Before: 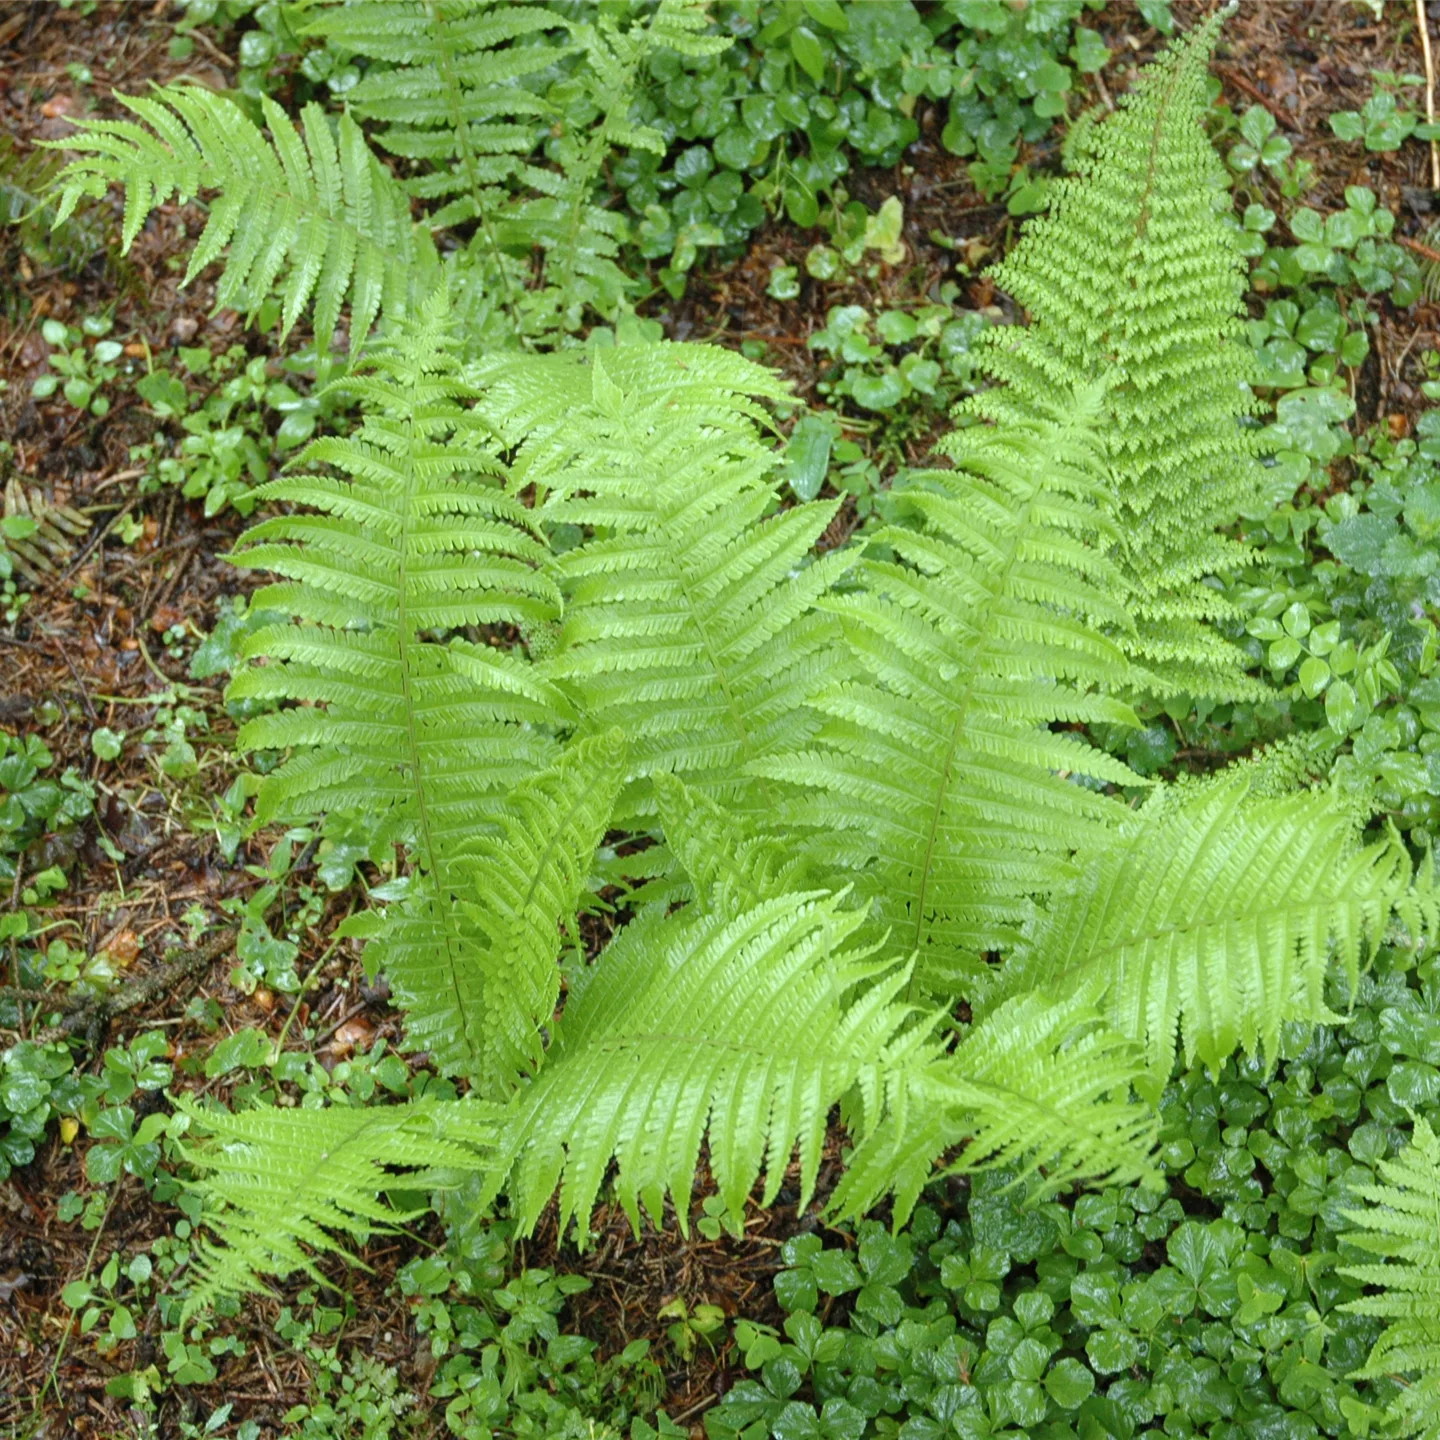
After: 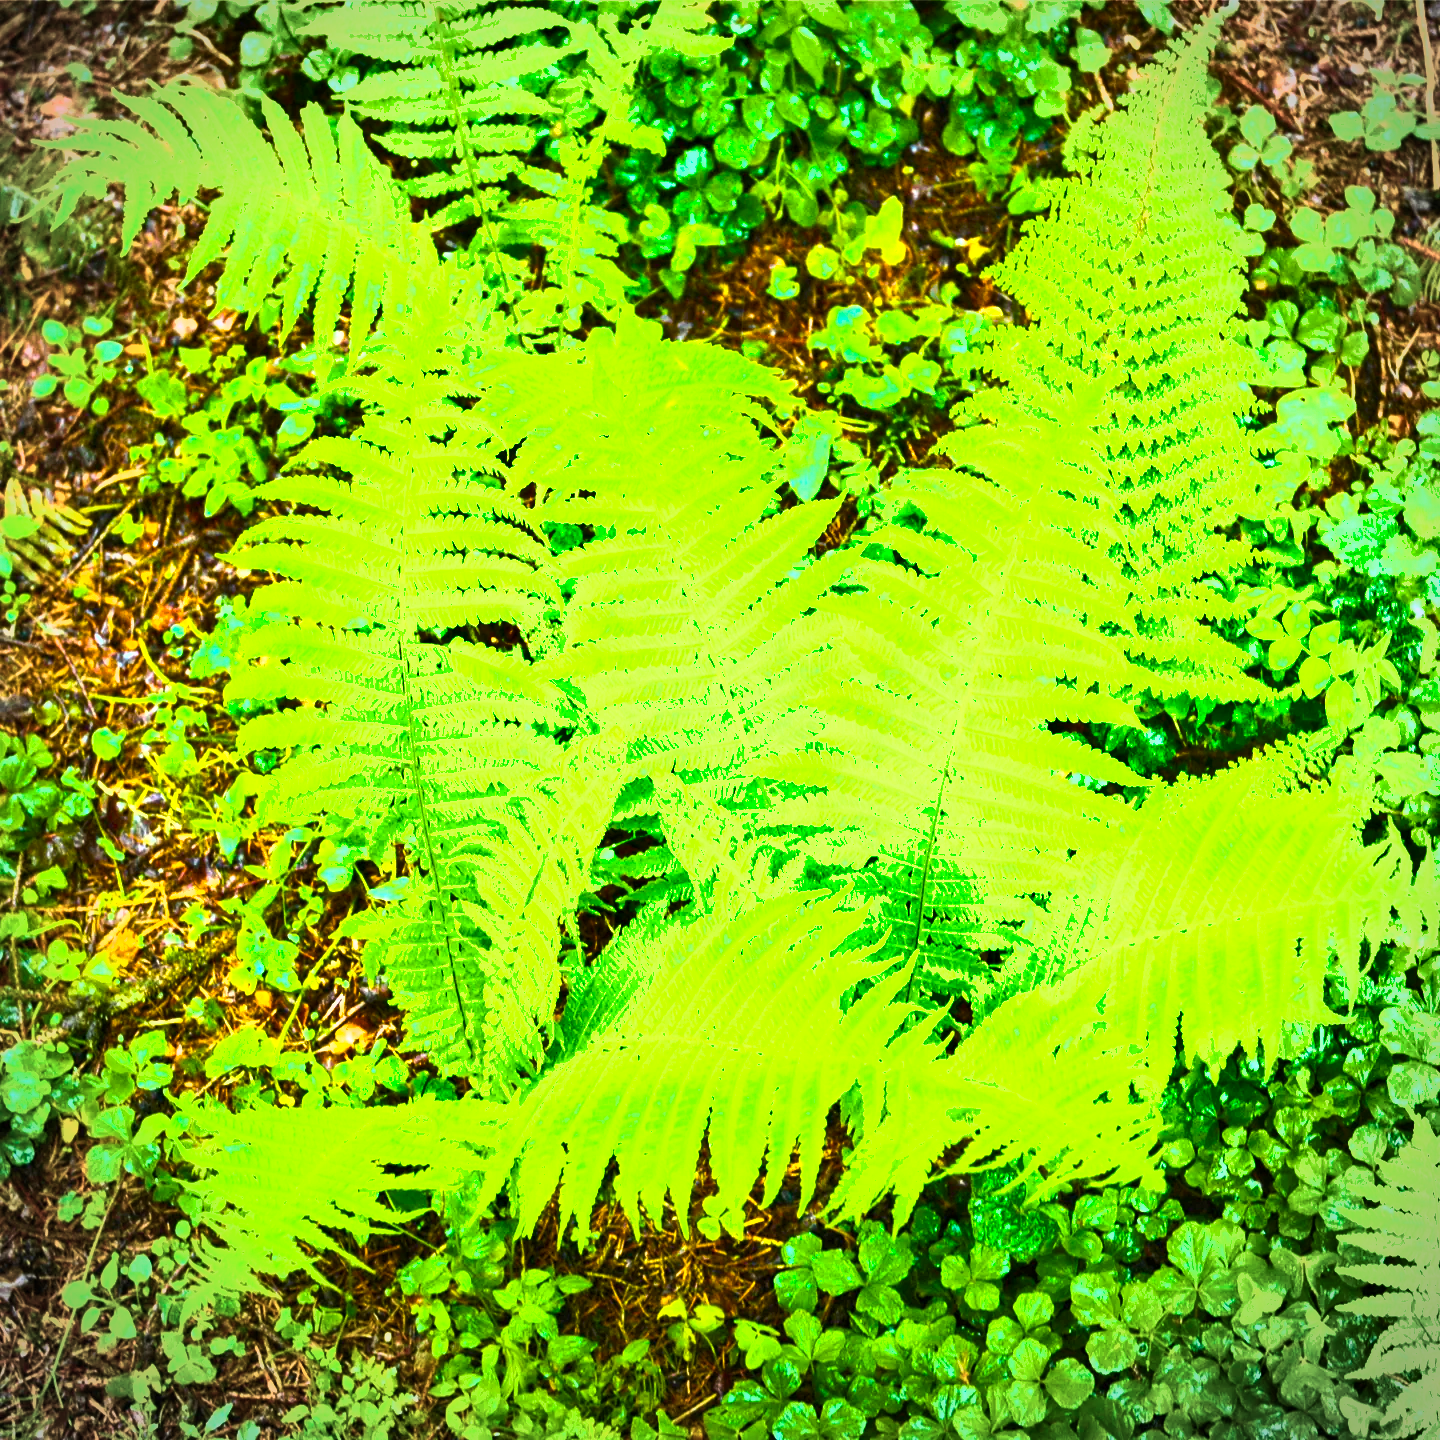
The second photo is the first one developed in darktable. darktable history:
vignetting: automatic ratio true
shadows and highlights: low approximation 0.01, soften with gaussian
color balance rgb: linear chroma grading › global chroma 20%, perceptual saturation grading › global saturation 65%, perceptual saturation grading › highlights 60%, perceptual saturation grading › mid-tones 50%, perceptual saturation grading › shadows 50%, perceptual brilliance grading › global brilliance 30%, perceptual brilliance grading › highlights 50%, perceptual brilliance grading › mid-tones 50%, perceptual brilliance grading › shadows -22%, global vibrance 20%
